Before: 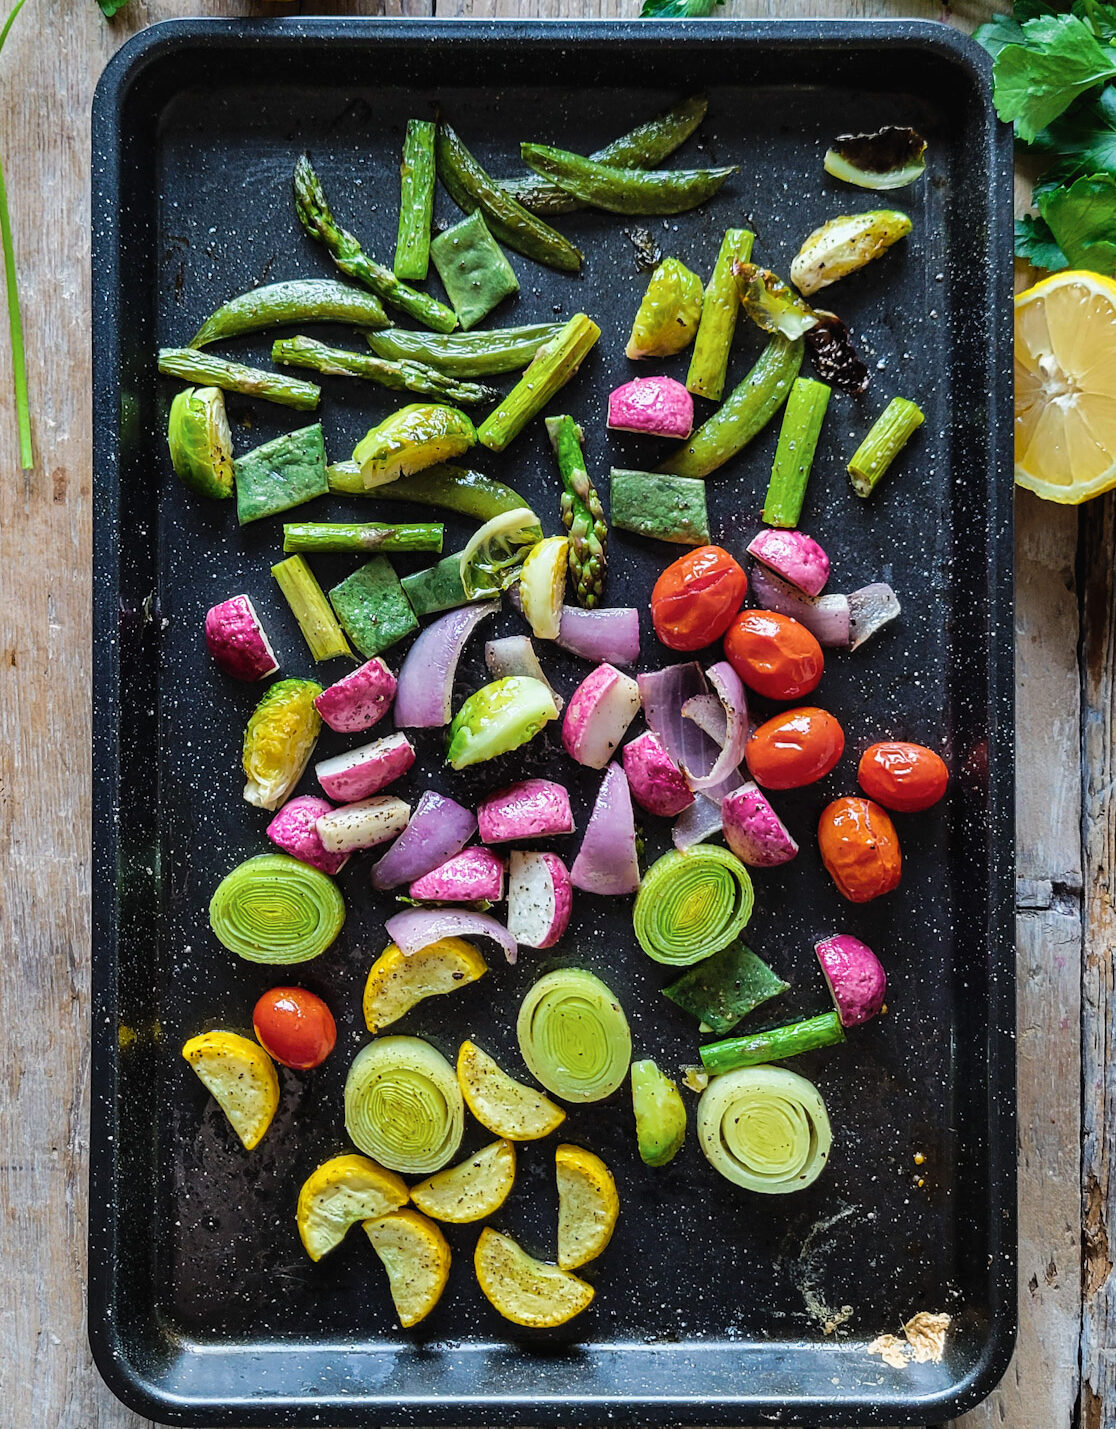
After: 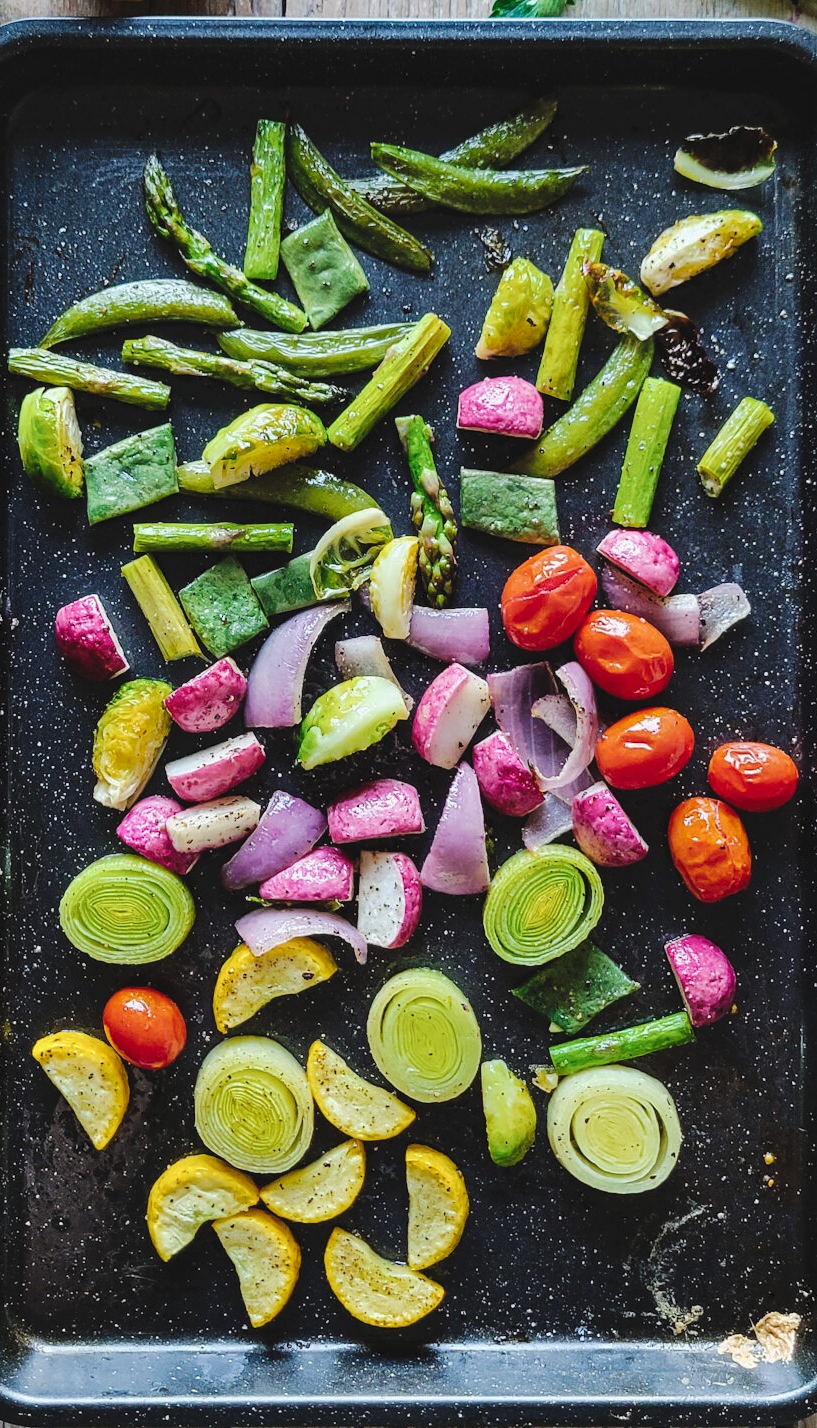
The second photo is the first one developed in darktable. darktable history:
tone curve: curves: ch0 [(0, 0) (0.003, 0.054) (0.011, 0.058) (0.025, 0.069) (0.044, 0.087) (0.069, 0.1) (0.1, 0.123) (0.136, 0.152) (0.177, 0.183) (0.224, 0.234) (0.277, 0.291) (0.335, 0.367) (0.399, 0.441) (0.468, 0.524) (0.543, 0.6) (0.623, 0.673) (0.709, 0.744) (0.801, 0.812) (0.898, 0.89) (1, 1)], preserve colors none
crop: left 13.443%, right 13.31%
